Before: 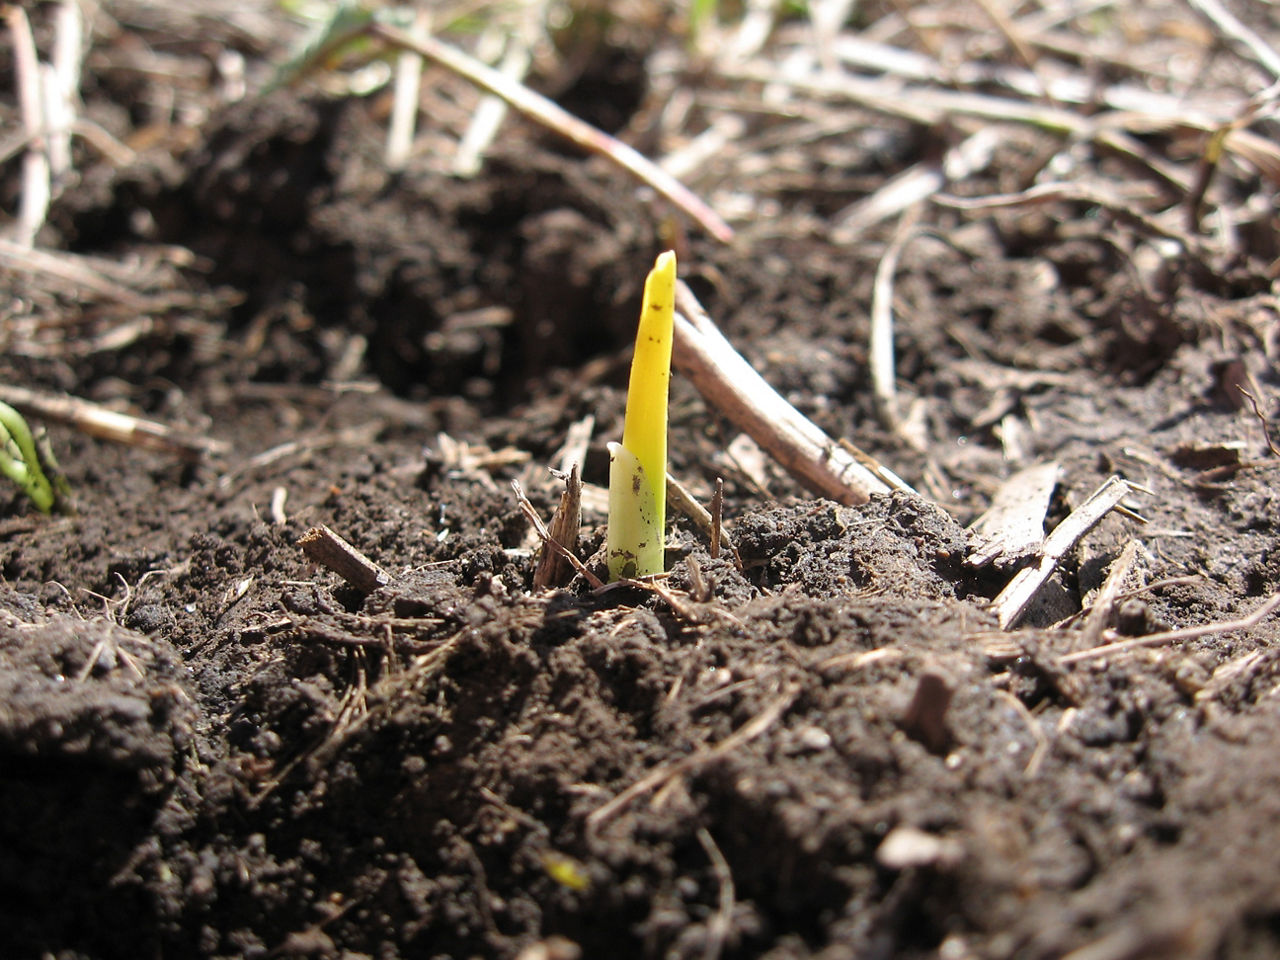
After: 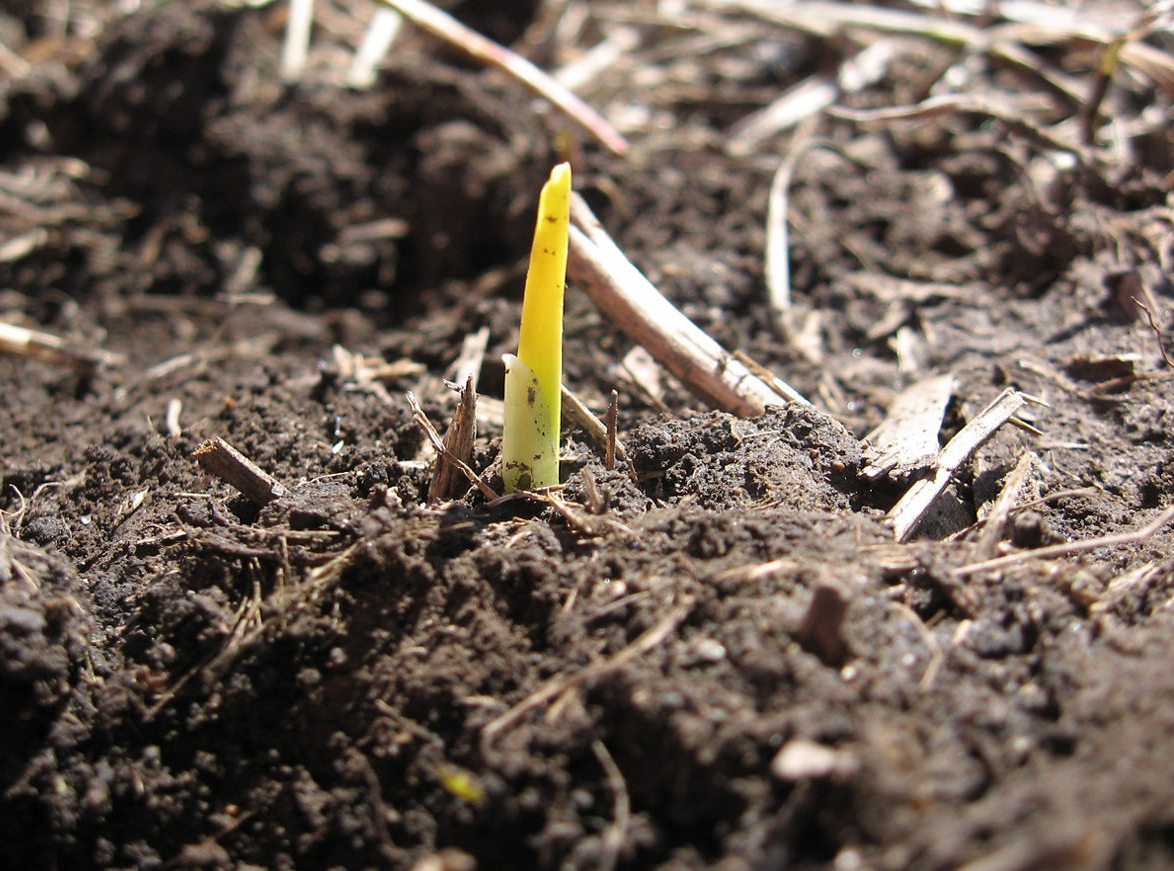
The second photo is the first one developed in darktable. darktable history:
crop and rotate: left 8.262%, top 9.226%
white balance: emerald 1
